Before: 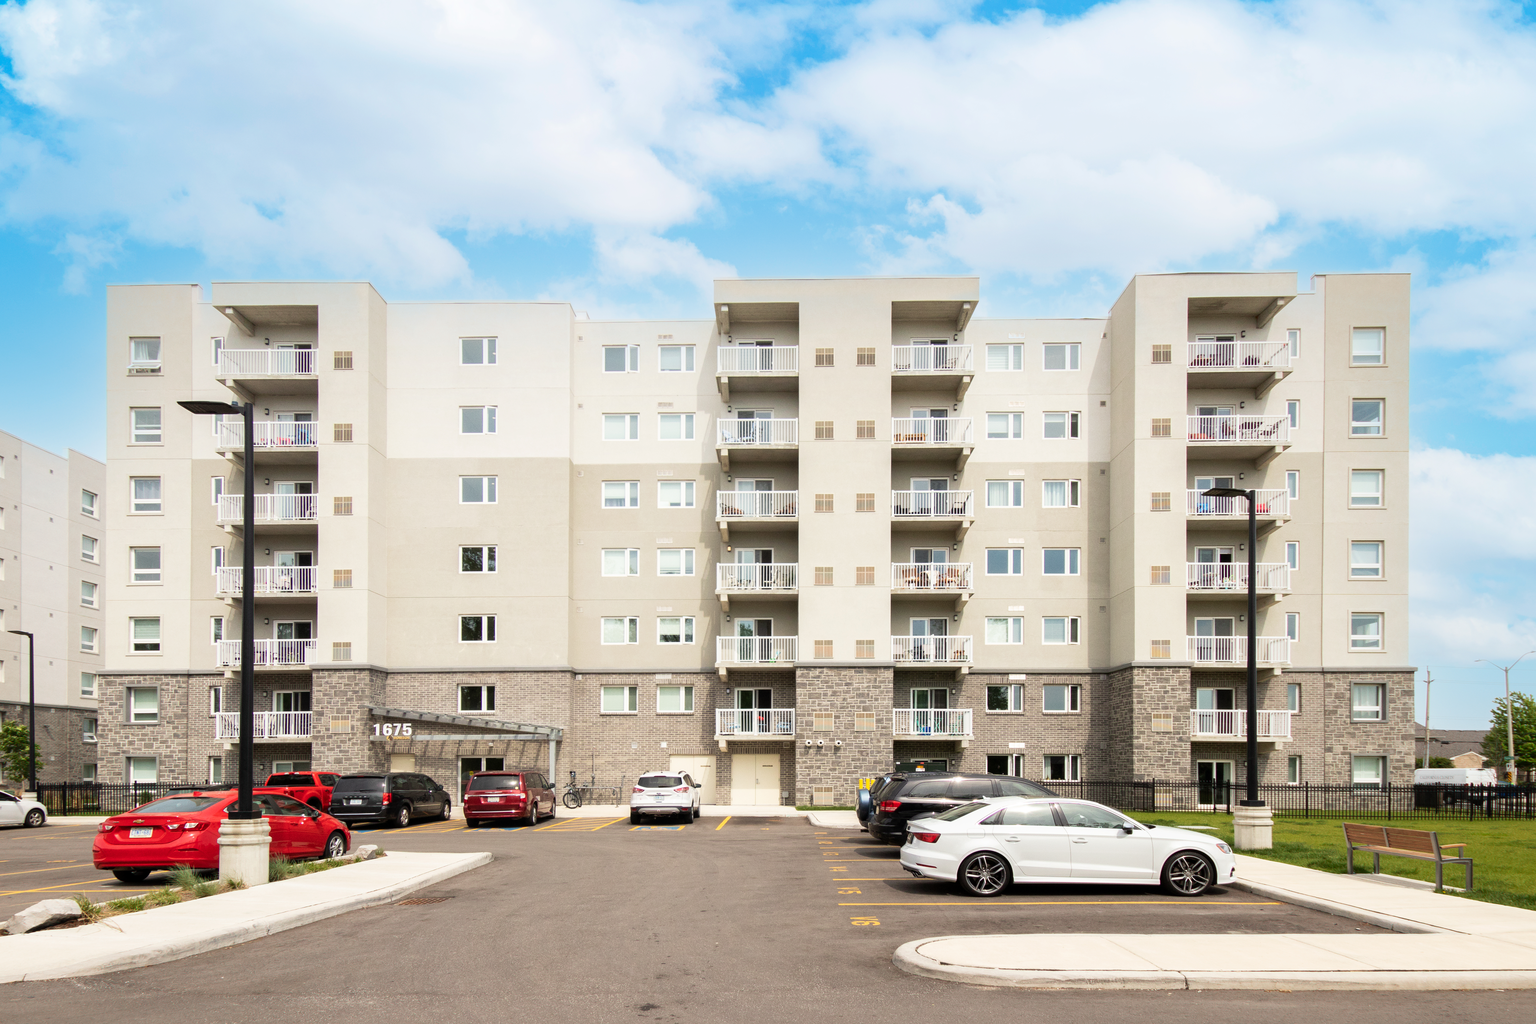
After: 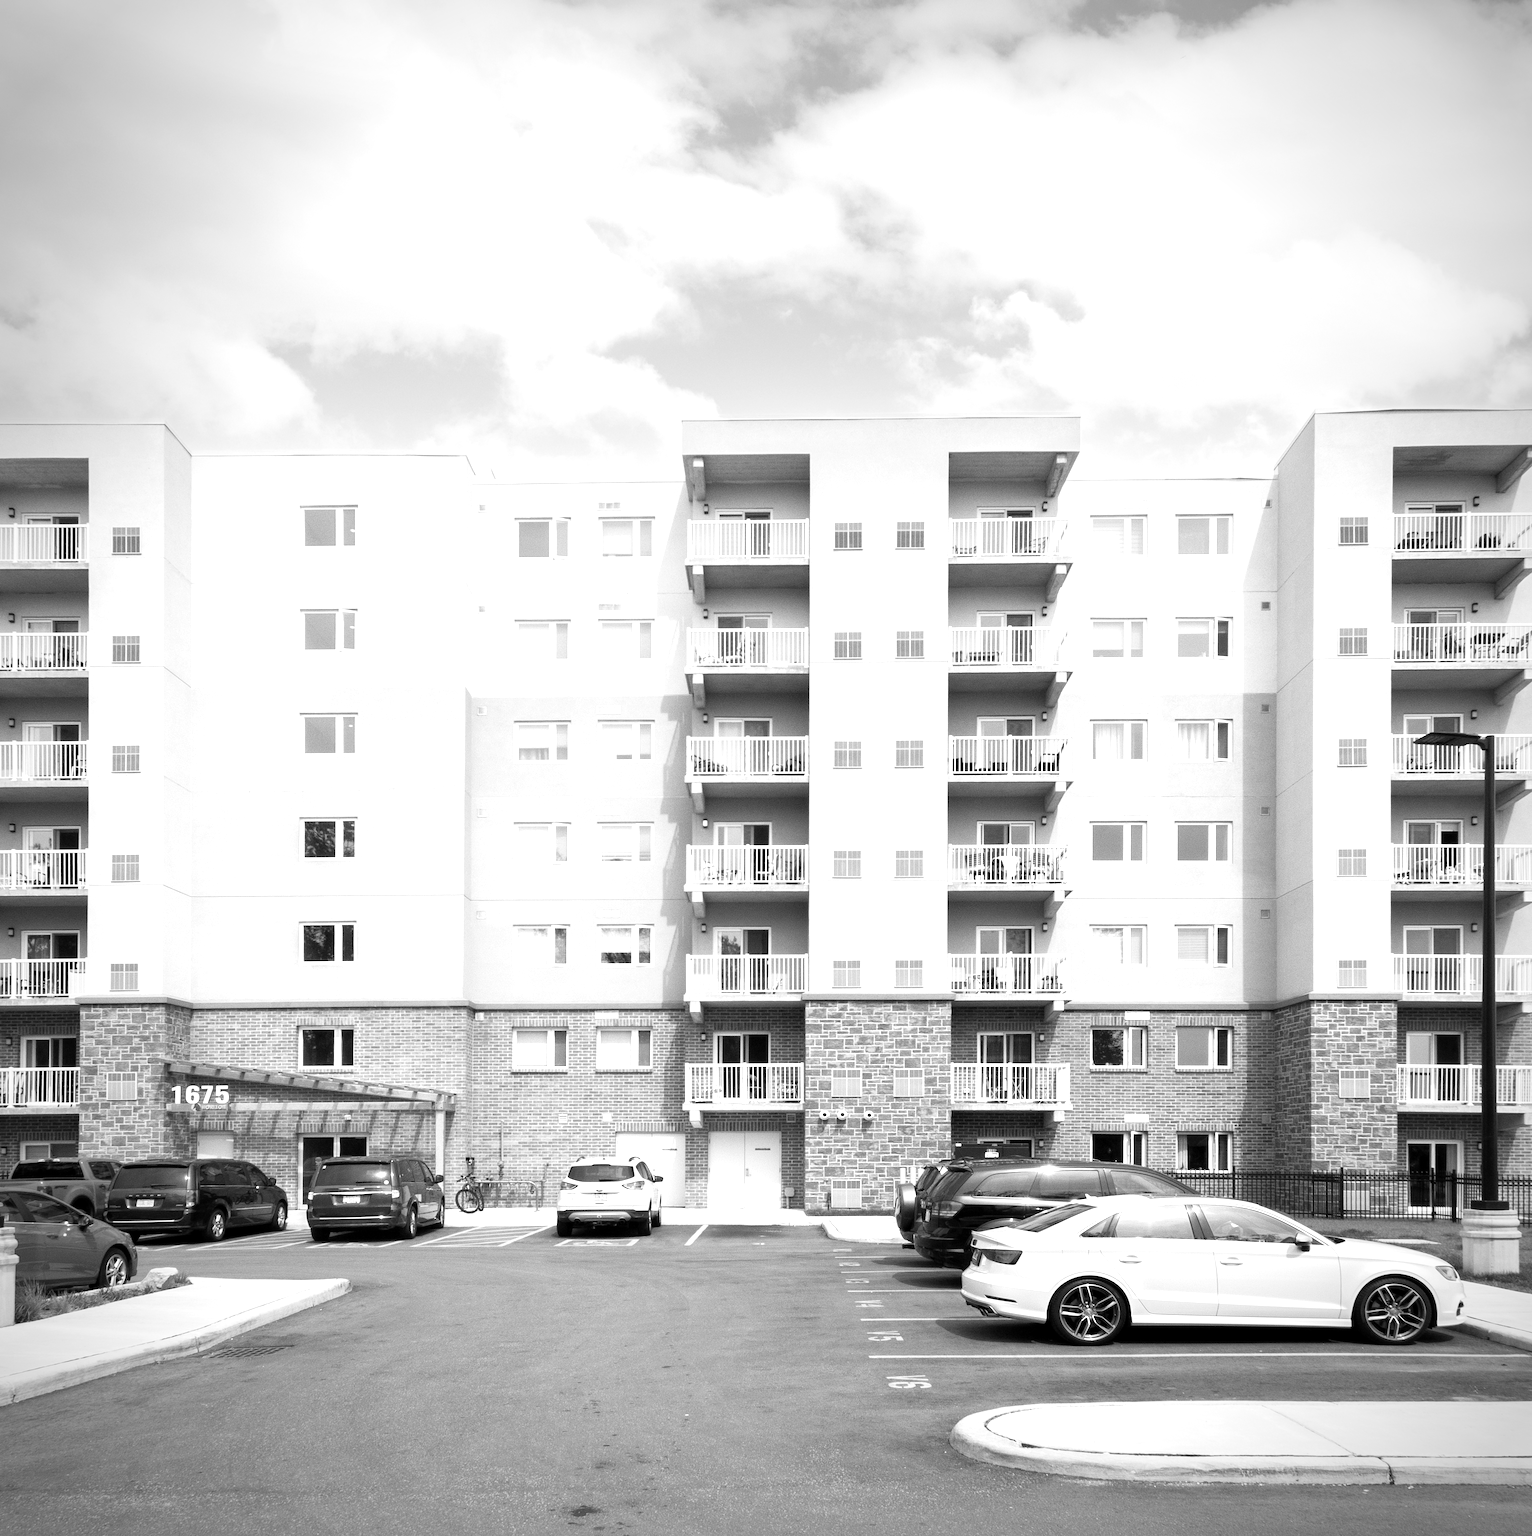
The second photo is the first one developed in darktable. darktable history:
white balance: red 1.004, blue 1.024
crop: left 16.899%, right 16.556%
exposure: black level correction 0.001, exposure 0.5 EV, compensate exposure bias true, compensate highlight preservation false
base curve: curves: ch0 [(0, 0) (0.303, 0.277) (1, 1)]
monochrome: a -3.63, b -0.465
vignetting: on, module defaults
